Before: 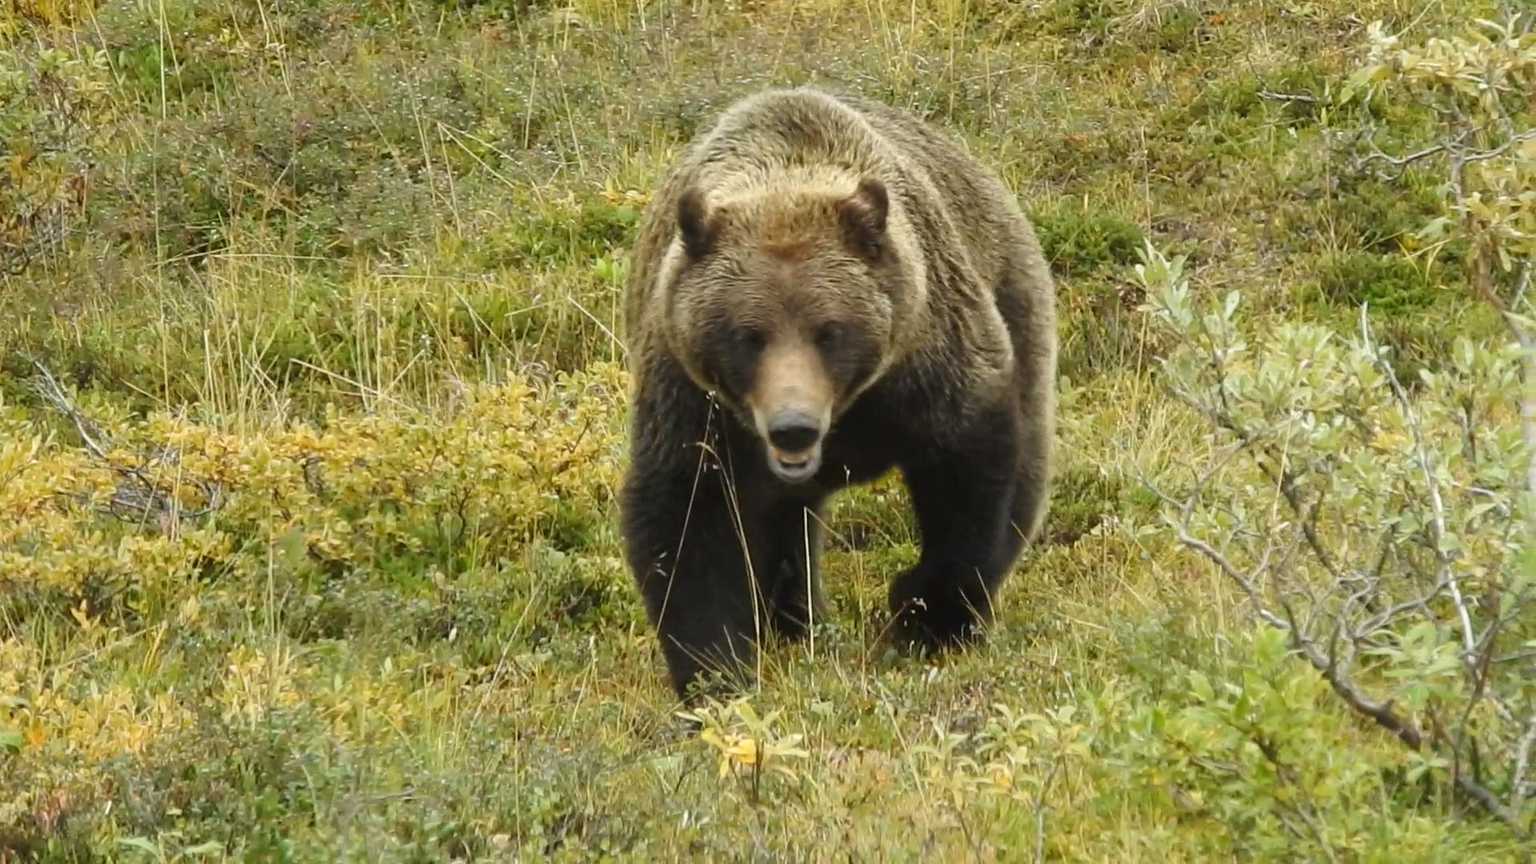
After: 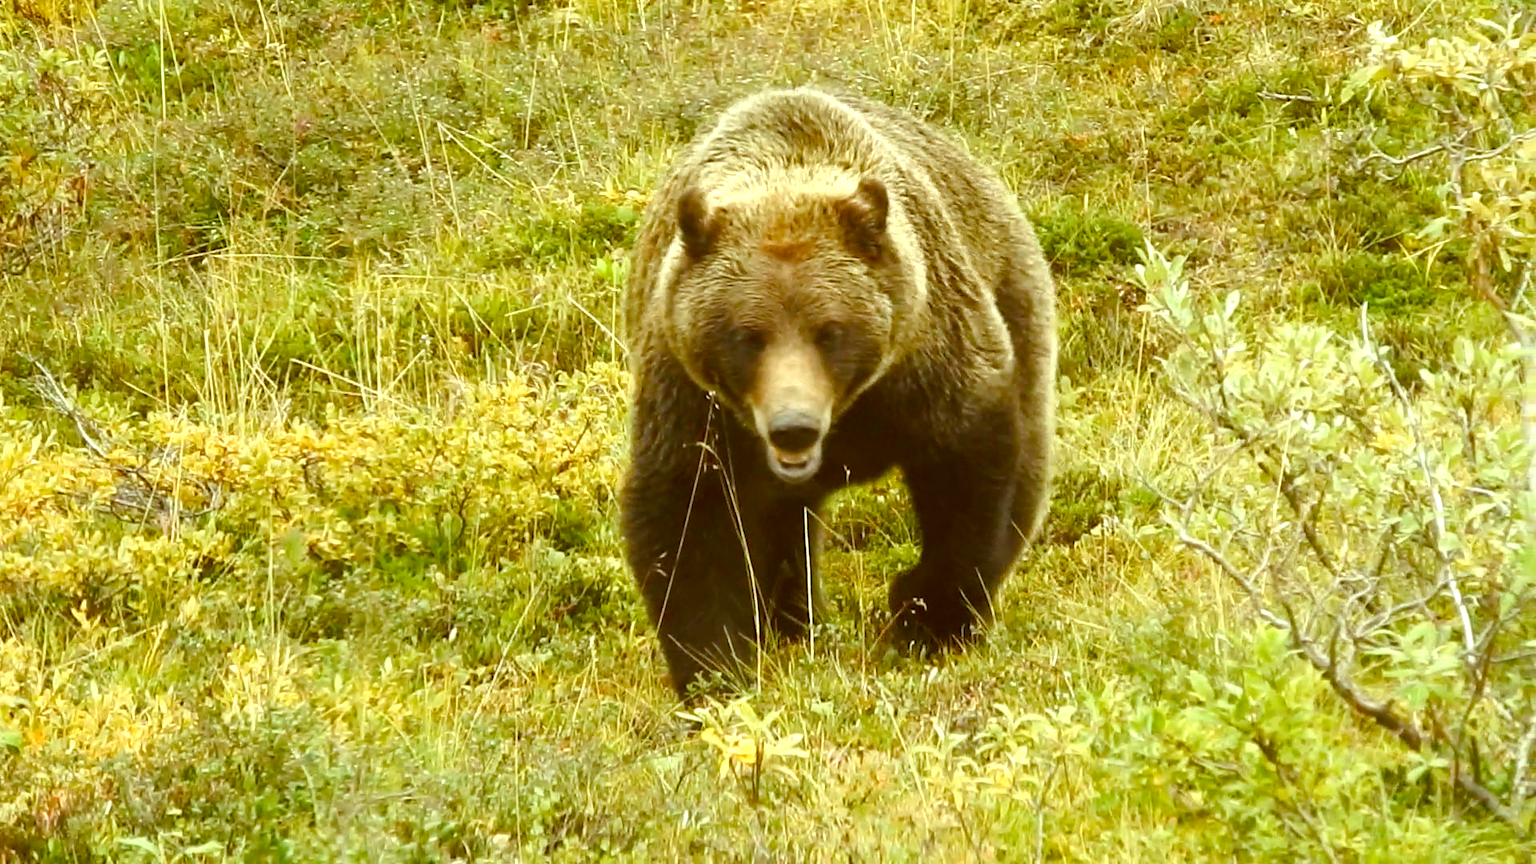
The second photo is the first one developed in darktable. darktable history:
color balance rgb: perceptual saturation grading › global saturation 20%, perceptual saturation grading › highlights -25%, perceptual saturation grading › shadows 50%
color correction: highlights a* -5.94, highlights b* 9.48, shadows a* 10.12, shadows b* 23.94
exposure: exposure 0.657 EV, compensate highlight preservation false
